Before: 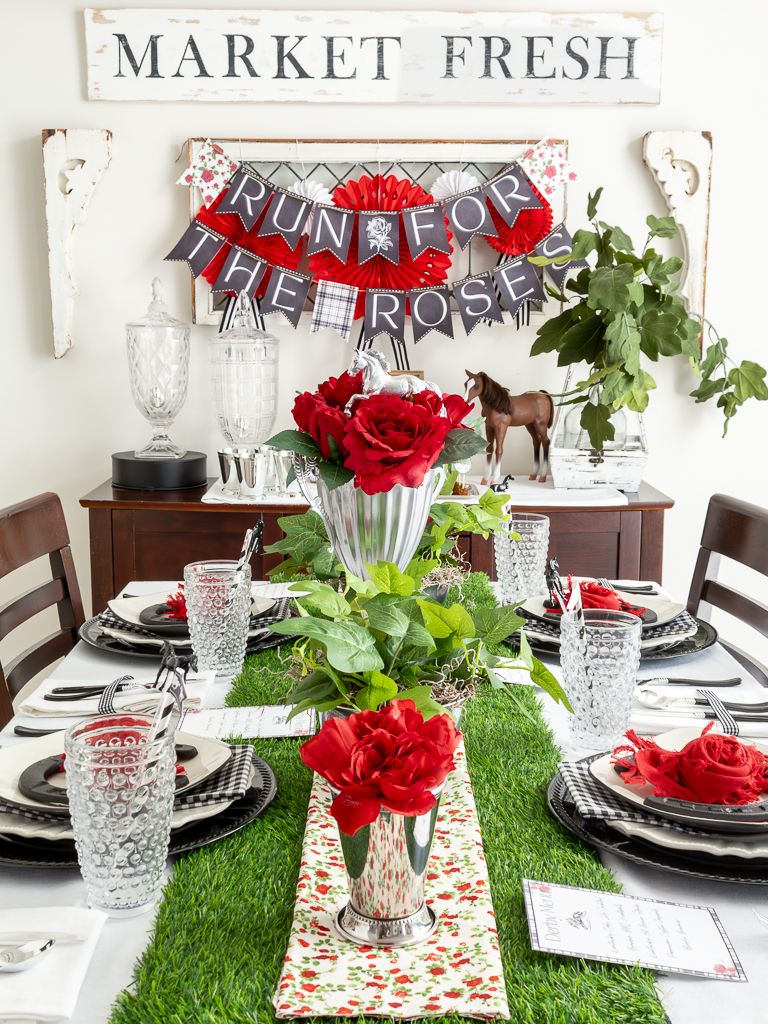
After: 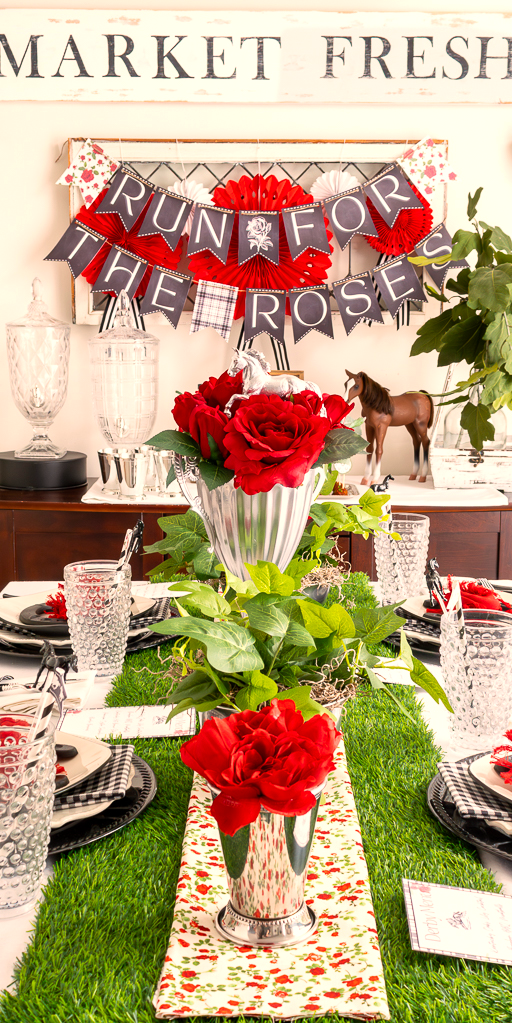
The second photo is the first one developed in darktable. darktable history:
crop and rotate: left 15.754%, right 17.579%
color balance rgb: linear chroma grading › global chroma 3.45%, perceptual saturation grading › global saturation 11.24%, perceptual brilliance grading › global brilliance 3.04%, global vibrance 2.8%
white balance: red 1.127, blue 0.943
